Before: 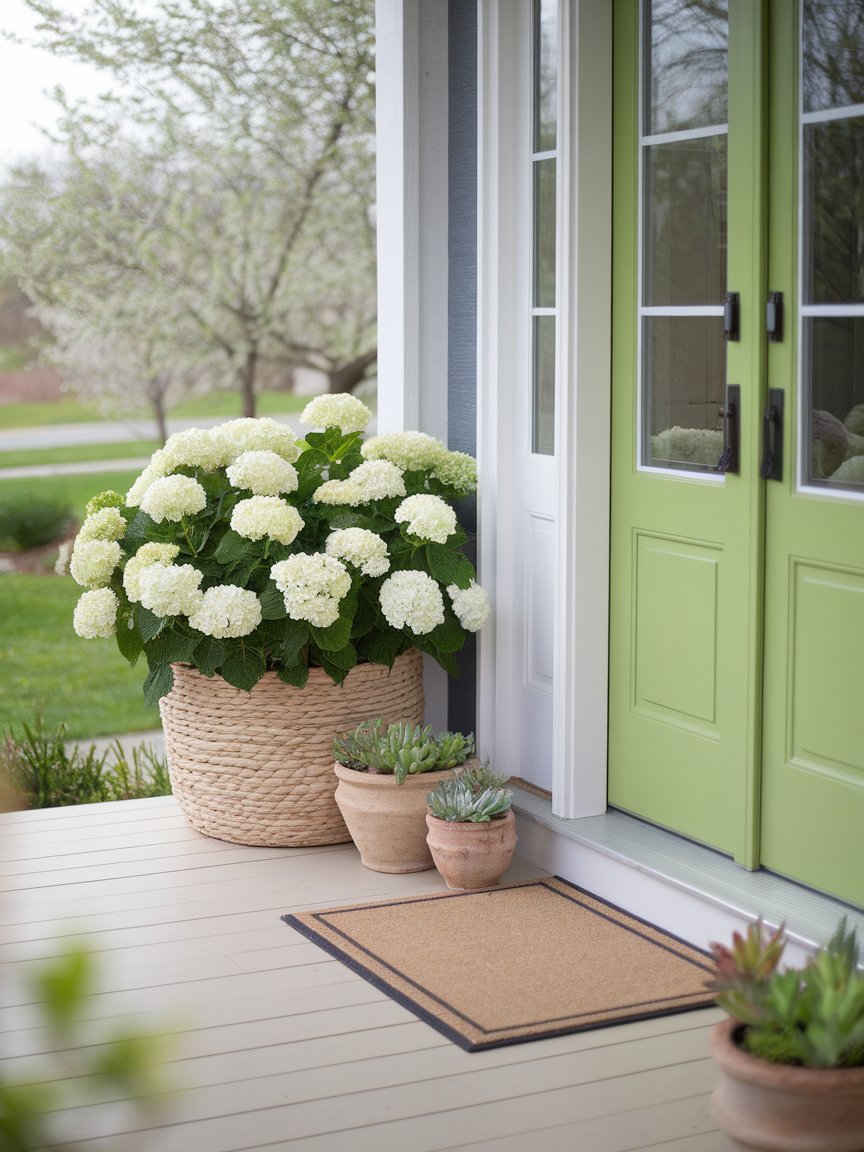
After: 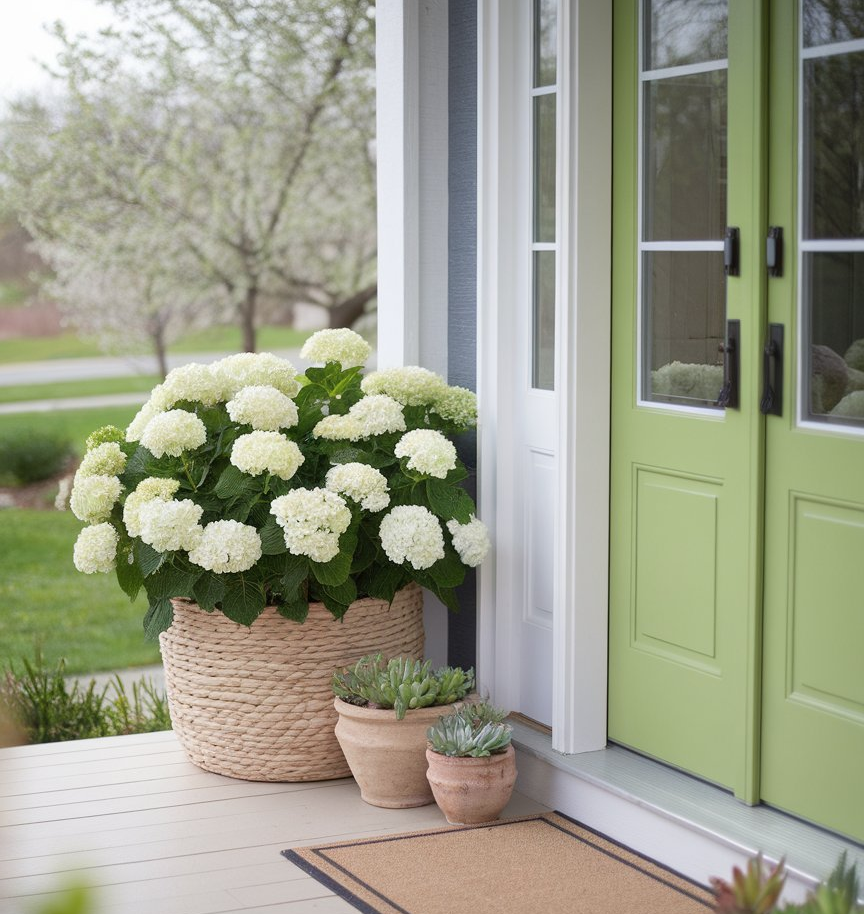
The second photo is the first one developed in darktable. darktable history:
contrast brightness saturation: saturation -0.05
crop and rotate: top 5.667%, bottom 14.937%
